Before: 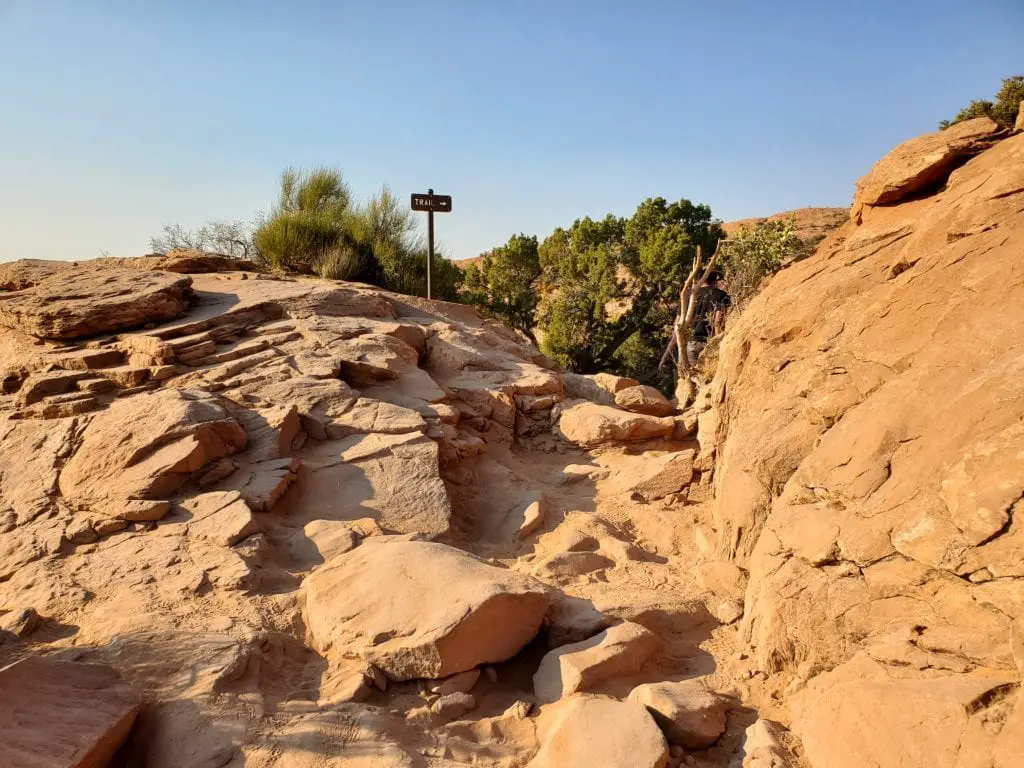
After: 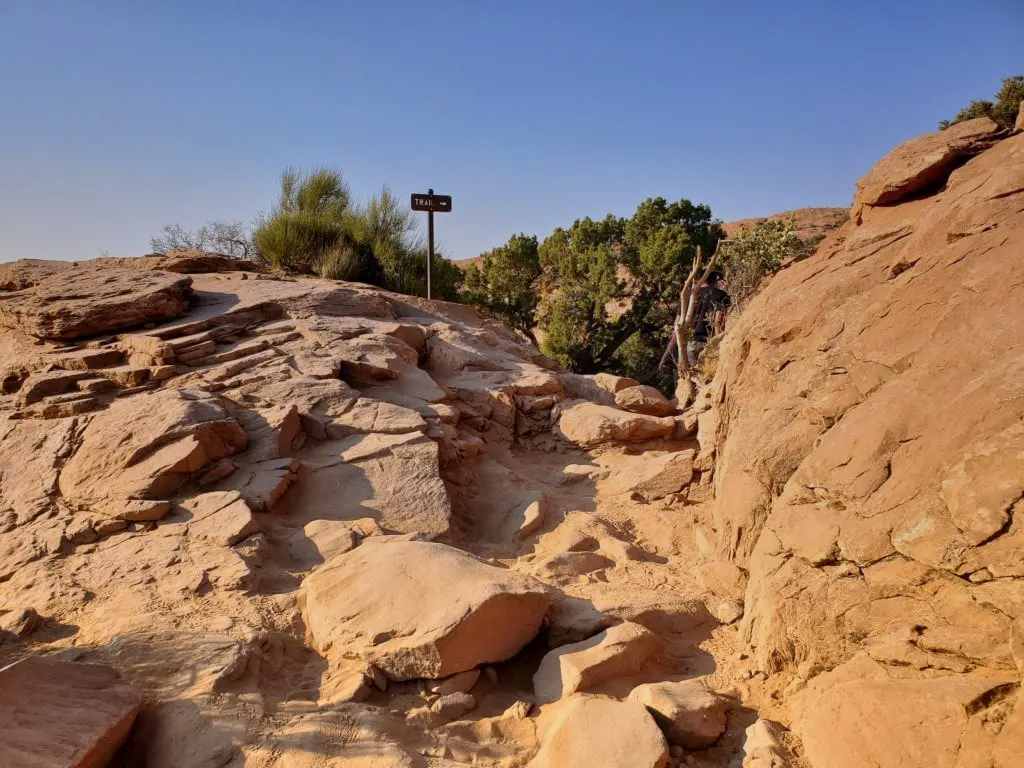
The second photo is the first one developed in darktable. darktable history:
graduated density: hue 238.83°, saturation 50%
shadows and highlights: radius 118.69, shadows 42.21, highlights -61.56, soften with gaussian
tone equalizer: -8 EV -0.002 EV, -7 EV 0.005 EV, -6 EV -0.009 EV, -5 EV 0.011 EV, -4 EV -0.012 EV, -3 EV 0.007 EV, -2 EV -0.062 EV, -1 EV -0.293 EV, +0 EV -0.582 EV, smoothing diameter 2%, edges refinement/feathering 20, mask exposure compensation -1.57 EV, filter diffusion 5
white balance: emerald 1
